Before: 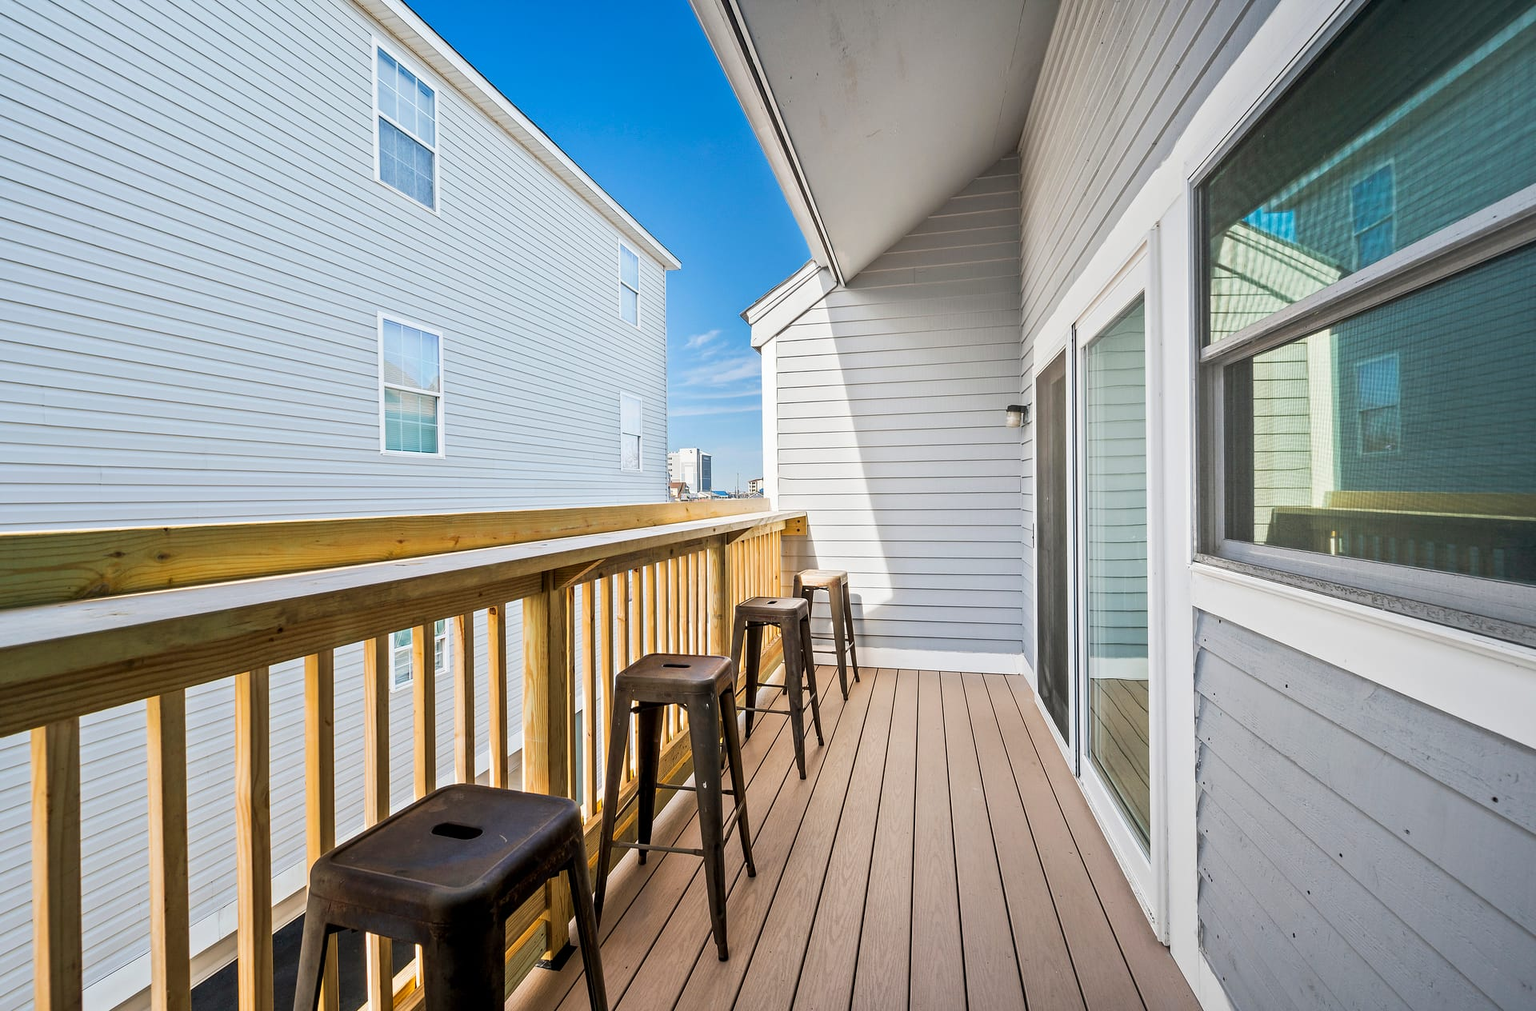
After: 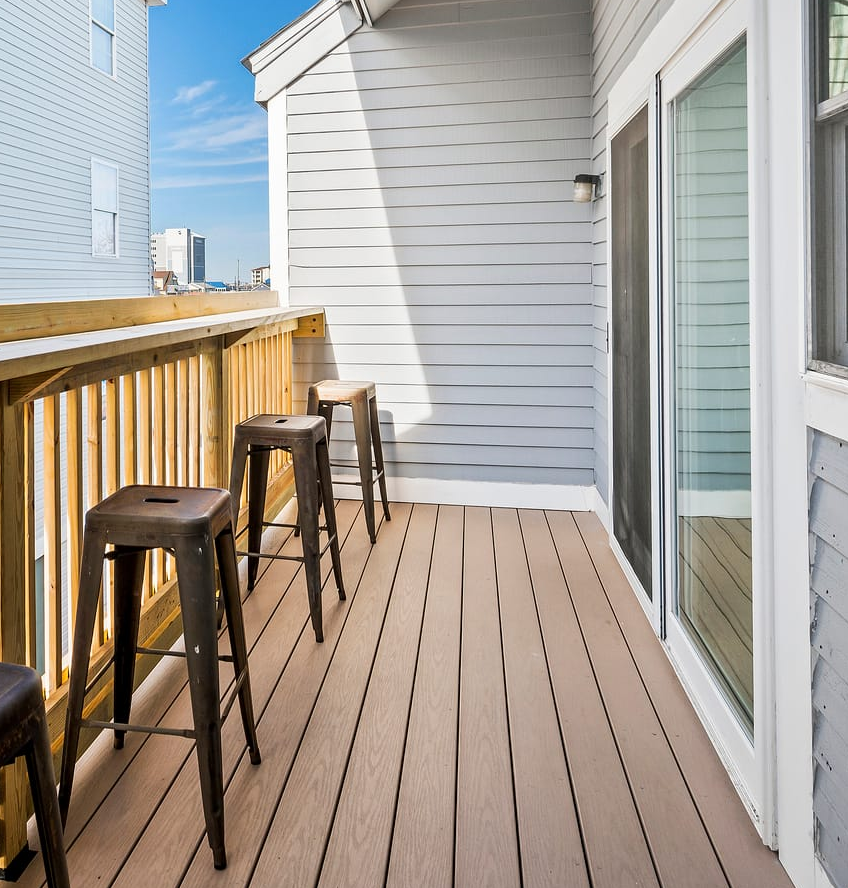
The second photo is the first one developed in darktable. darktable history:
crop: left 35.635%, top 26.305%, right 20.185%, bottom 3.405%
